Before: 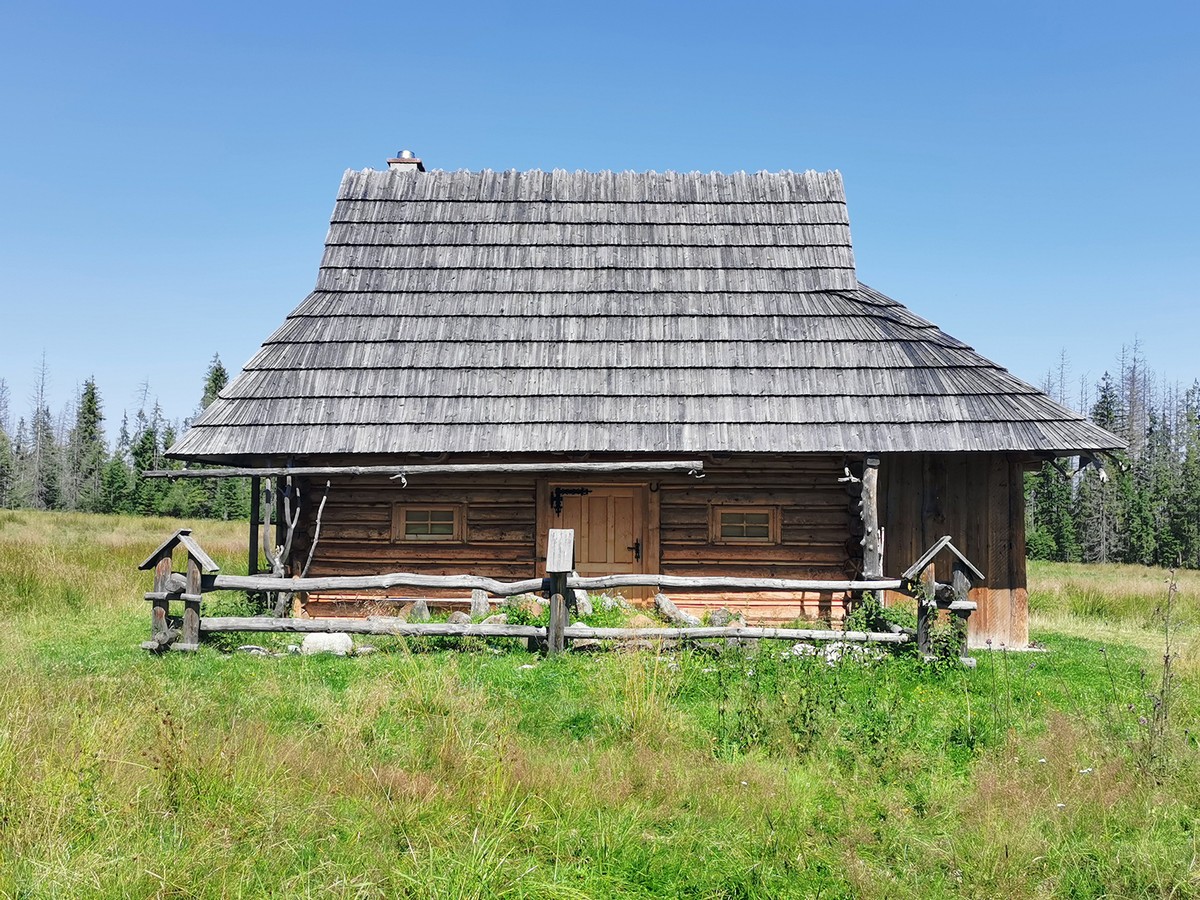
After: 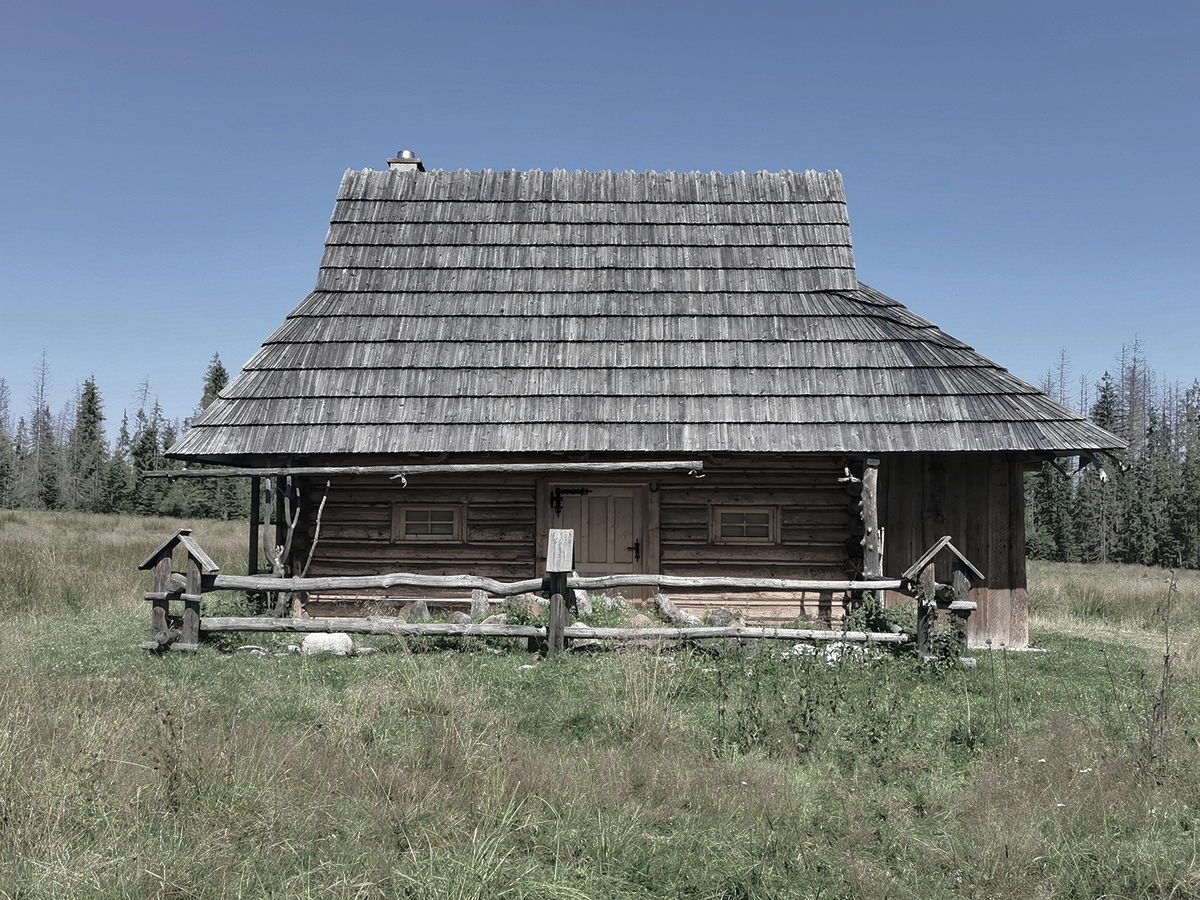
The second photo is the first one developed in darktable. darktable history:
base curve: curves: ch0 [(0, 0) (0.595, 0.418) (1, 1)], preserve colors none
color zones: curves: ch1 [(0.238, 0.163) (0.476, 0.2) (0.733, 0.322) (0.848, 0.134)]
